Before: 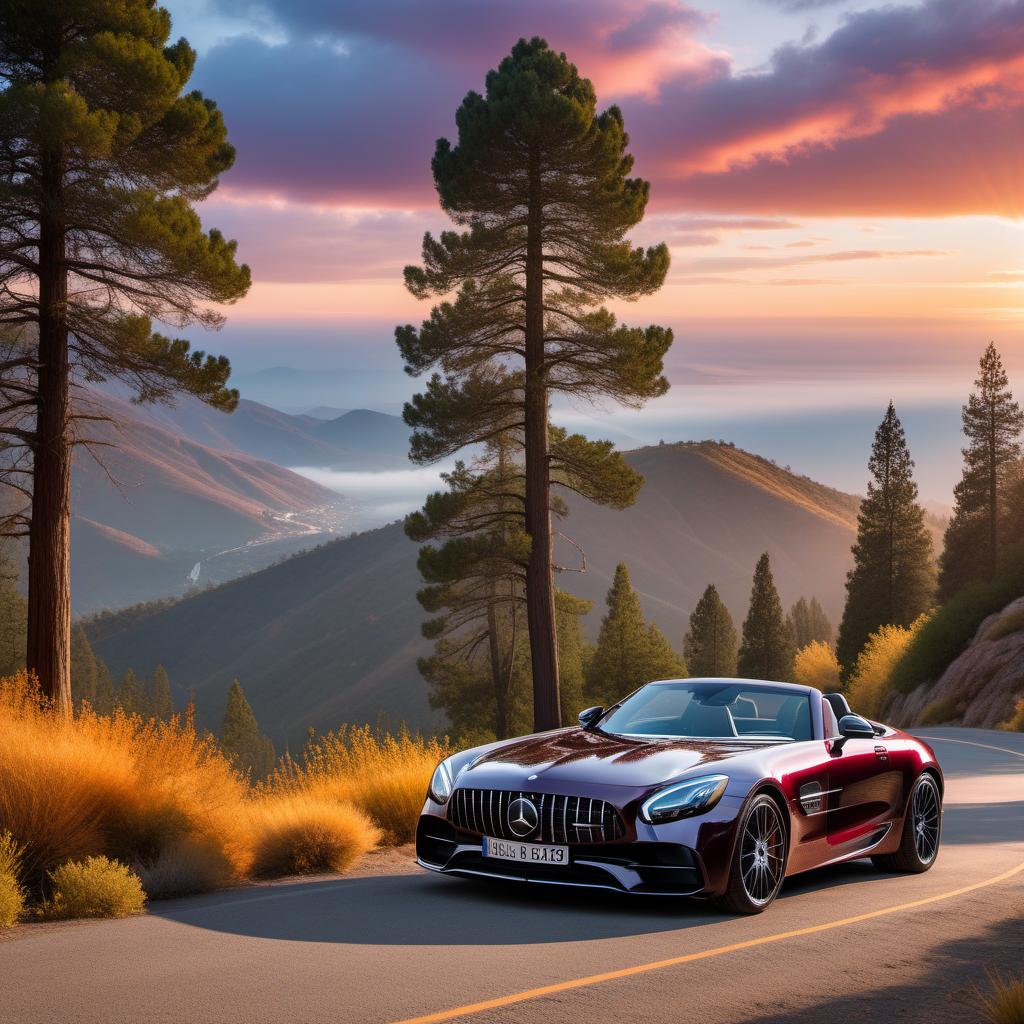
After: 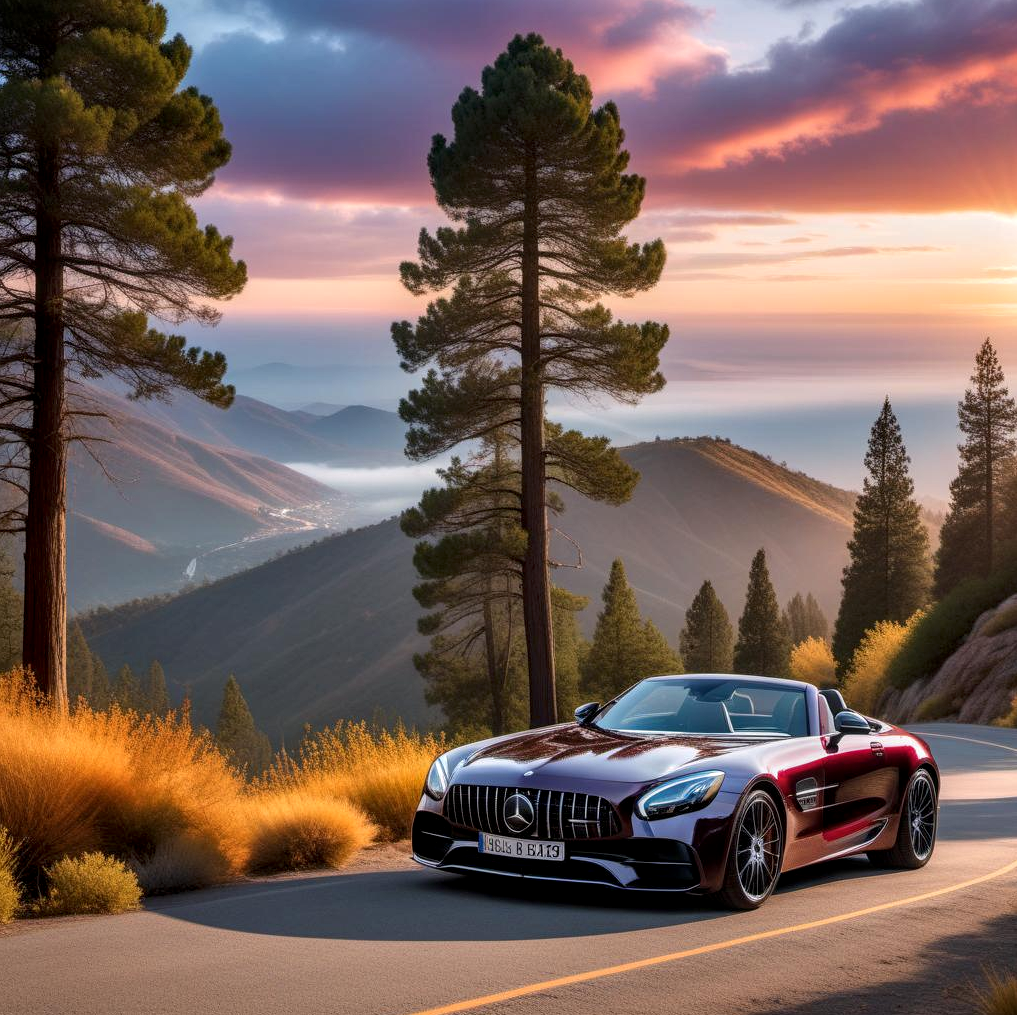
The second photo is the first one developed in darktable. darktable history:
crop: left 0.434%, top 0.485%, right 0.244%, bottom 0.386%
local contrast: detail 130%
